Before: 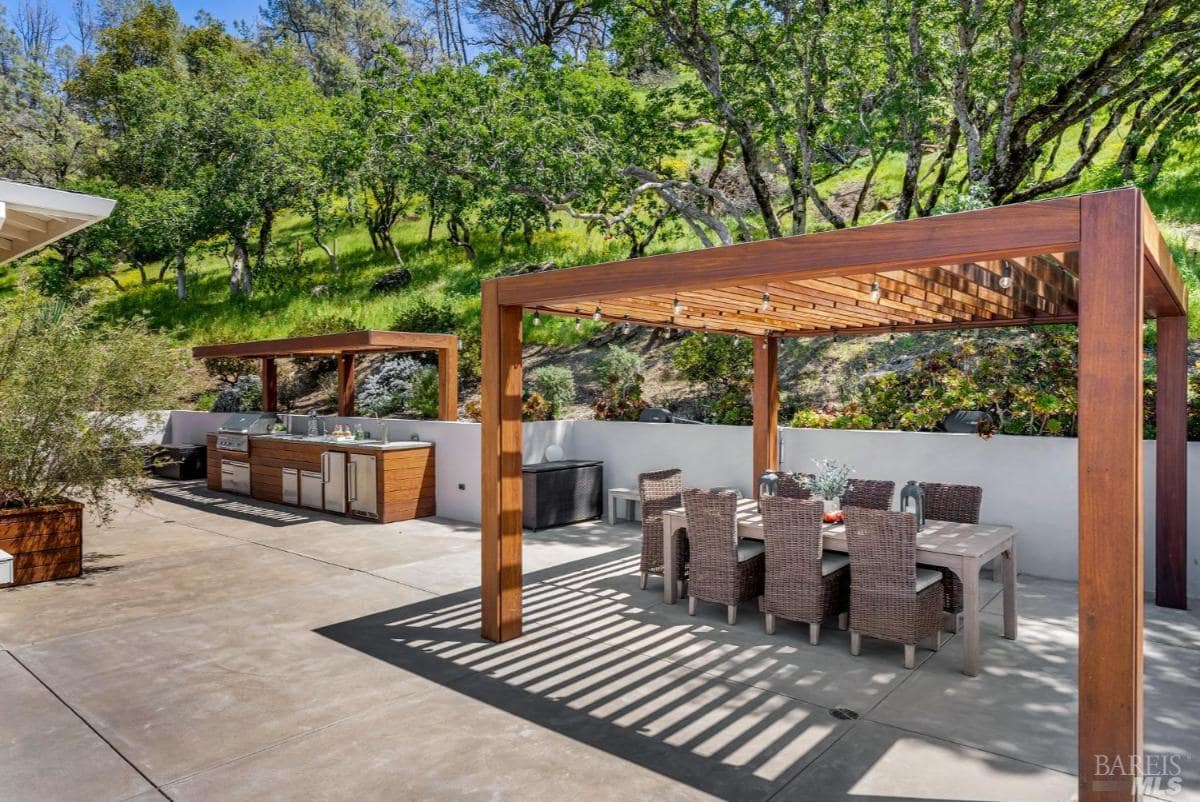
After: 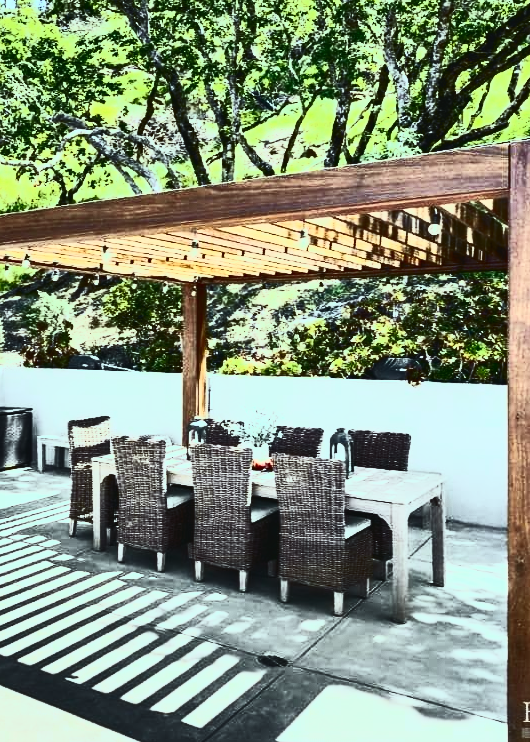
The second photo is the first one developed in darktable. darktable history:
crop: left 47.628%, top 6.643%, right 7.874%
color balance: mode lift, gamma, gain (sRGB), lift [0.997, 0.979, 1.021, 1.011], gamma [1, 1.084, 0.916, 0.998], gain [1, 0.87, 1.13, 1.101], contrast 4.55%, contrast fulcrum 38.24%, output saturation 104.09%
tone curve: curves: ch0 [(0, 0.038) (0.193, 0.212) (0.461, 0.502) (0.634, 0.709) (0.852, 0.89) (1, 0.967)]; ch1 [(0, 0) (0.35, 0.356) (0.45, 0.453) (0.504, 0.503) (0.532, 0.524) (0.558, 0.555) (0.735, 0.762) (1, 1)]; ch2 [(0, 0) (0.281, 0.266) (0.456, 0.469) (0.5, 0.5) (0.533, 0.545) (0.606, 0.598) (0.646, 0.654) (1, 1)], color space Lab, independent channels, preserve colors none
contrast brightness saturation: contrast 0.93, brightness 0.2
